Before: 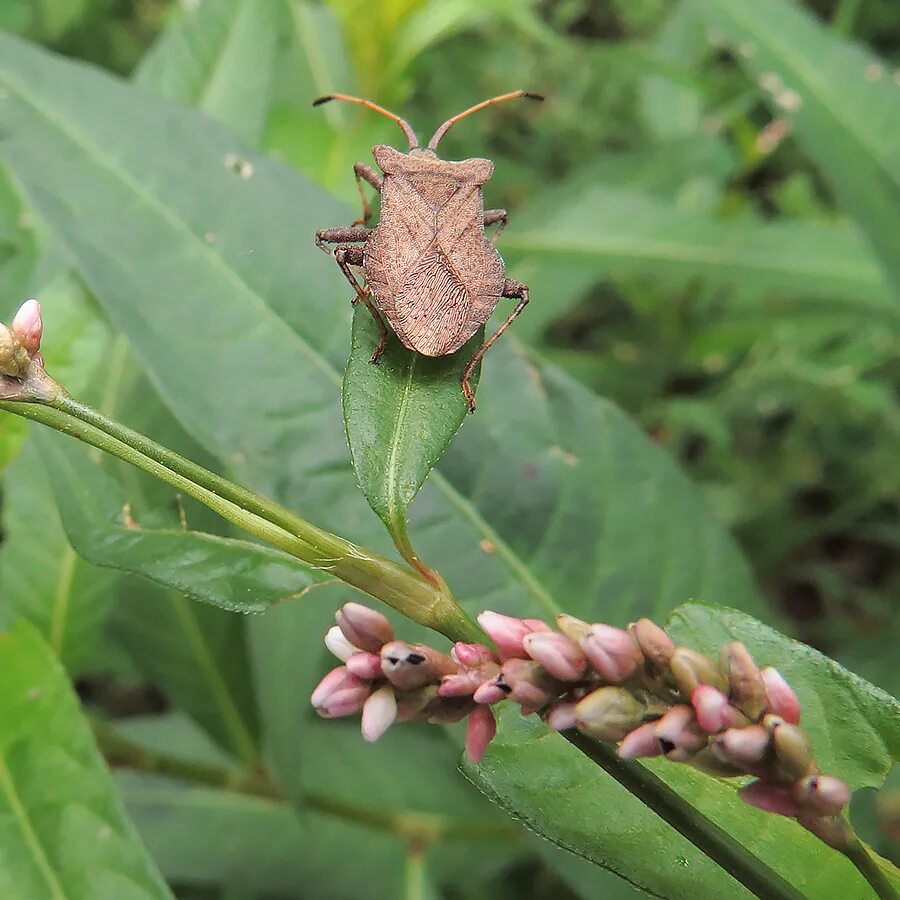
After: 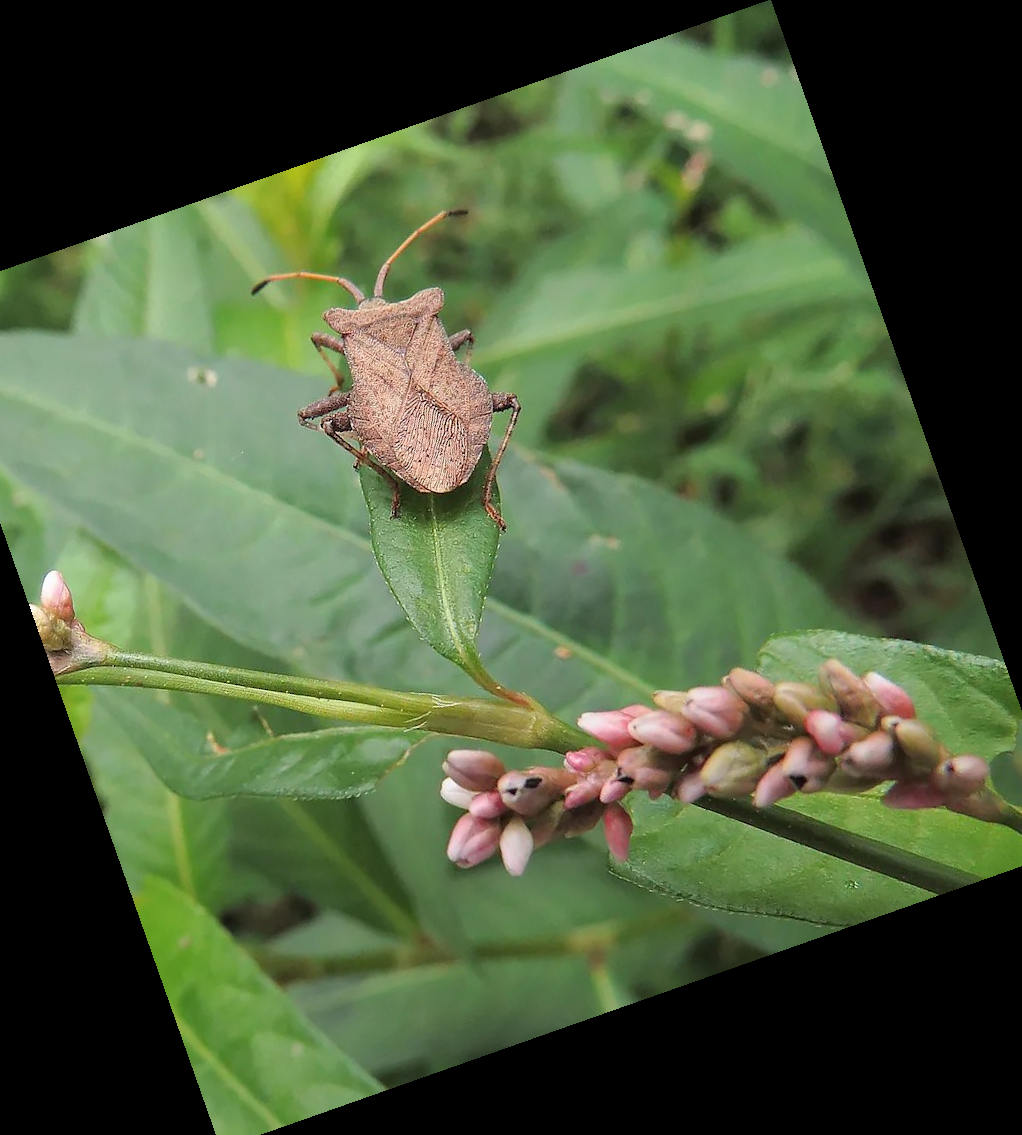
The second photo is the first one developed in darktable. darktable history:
shadows and highlights: shadows 25, highlights -25
crop and rotate: angle 19.43°, left 6.812%, right 4.125%, bottom 1.087%
